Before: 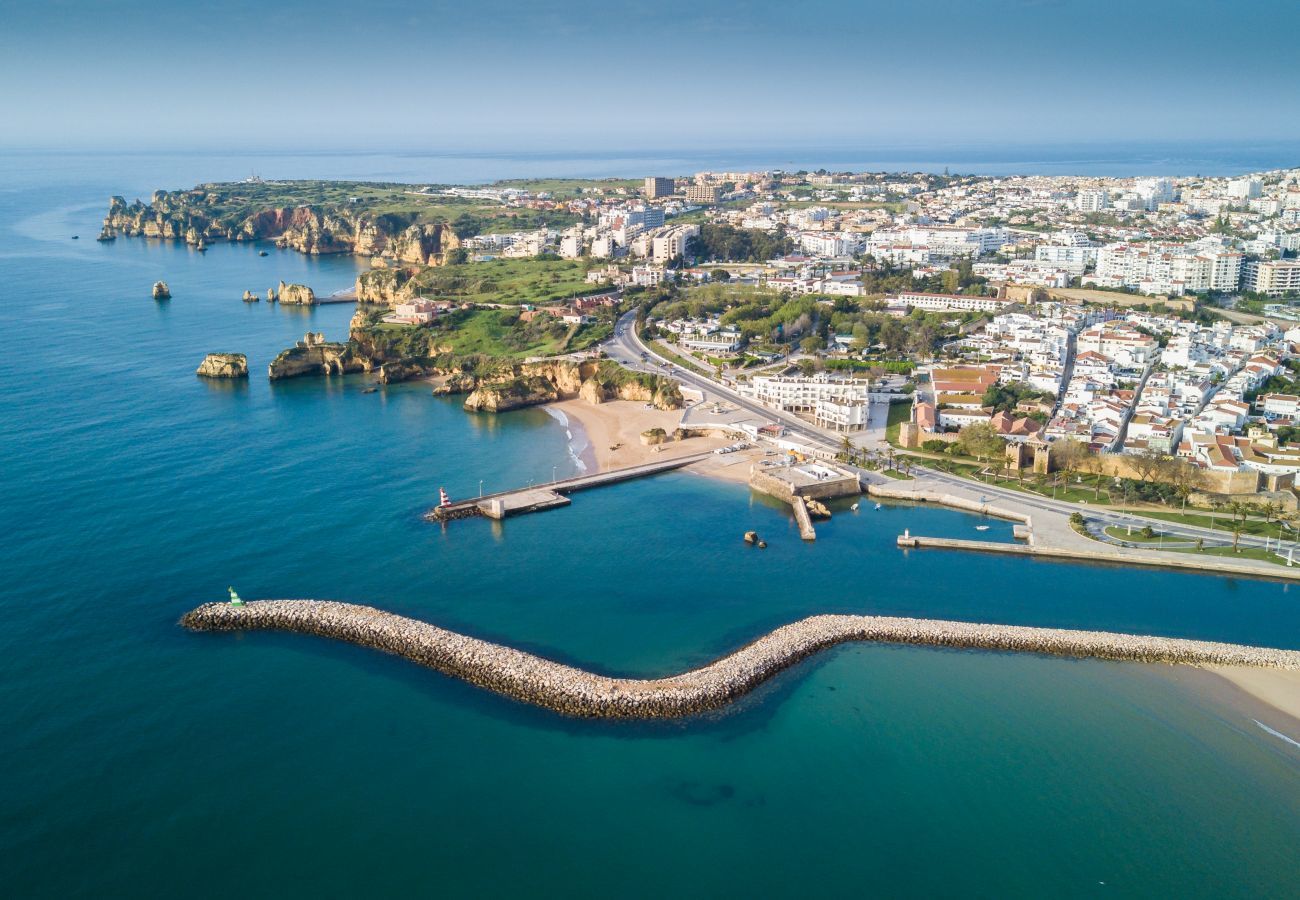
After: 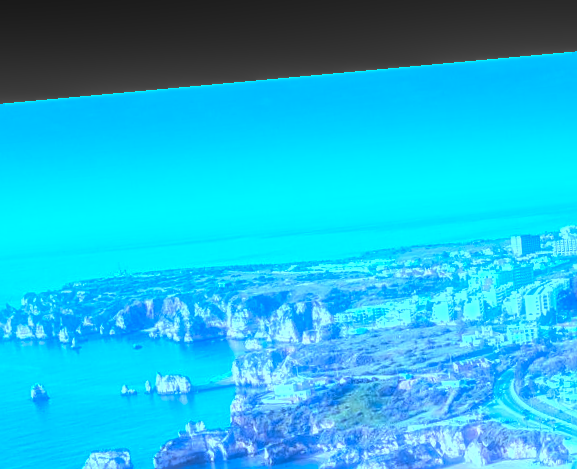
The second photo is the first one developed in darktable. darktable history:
haze removal: strength -0.9, distance 0.225, compatibility mode true, adaptive false
sharpen: on, module defaults
contrast brightness saturation: saturation 0.5
crop and rotate: left 10.817%, top 0.062%, right 47.194%, bottom 53.626%
tone equalizer: -8 EV -0.75 EV, -7 EV -0.7 EV, -6 EV -0.6 EV, -5 EV -0.4 EV, -3 EV 0.4 EV, -2 EV 0.6 EV, -1 EV 0.7 EV, +0 EV 0.75 EV, edges refinement/feathering 500, mask exposure compensation -1.57 EV, preserve details no
white balance: red 0.766, blue 1.537
local contrast: highlights 73%, shadows 15%, midtone range 0.197
rotate and perspective: rotation -5.2°, automatic cropping off
